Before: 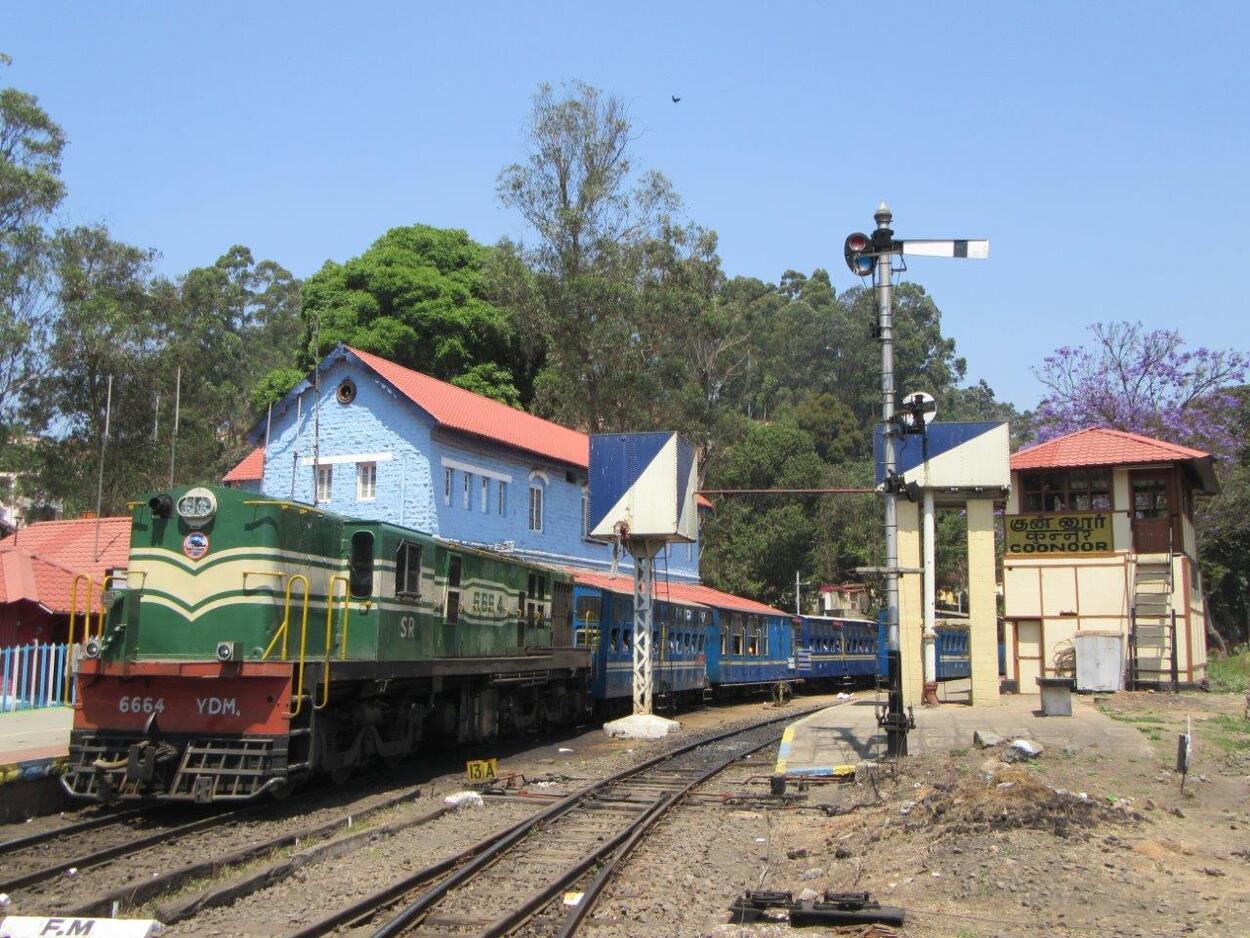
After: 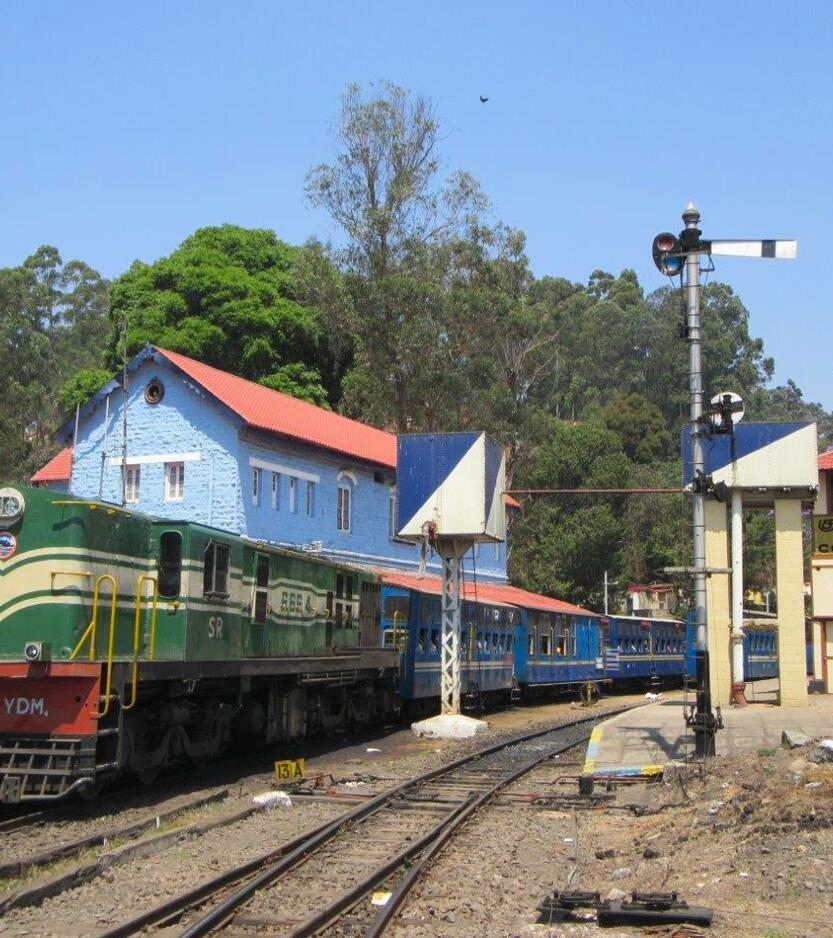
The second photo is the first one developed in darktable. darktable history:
crop and rotate: left 15.446%, right 17.836%
vibrance: vibrance 100%
